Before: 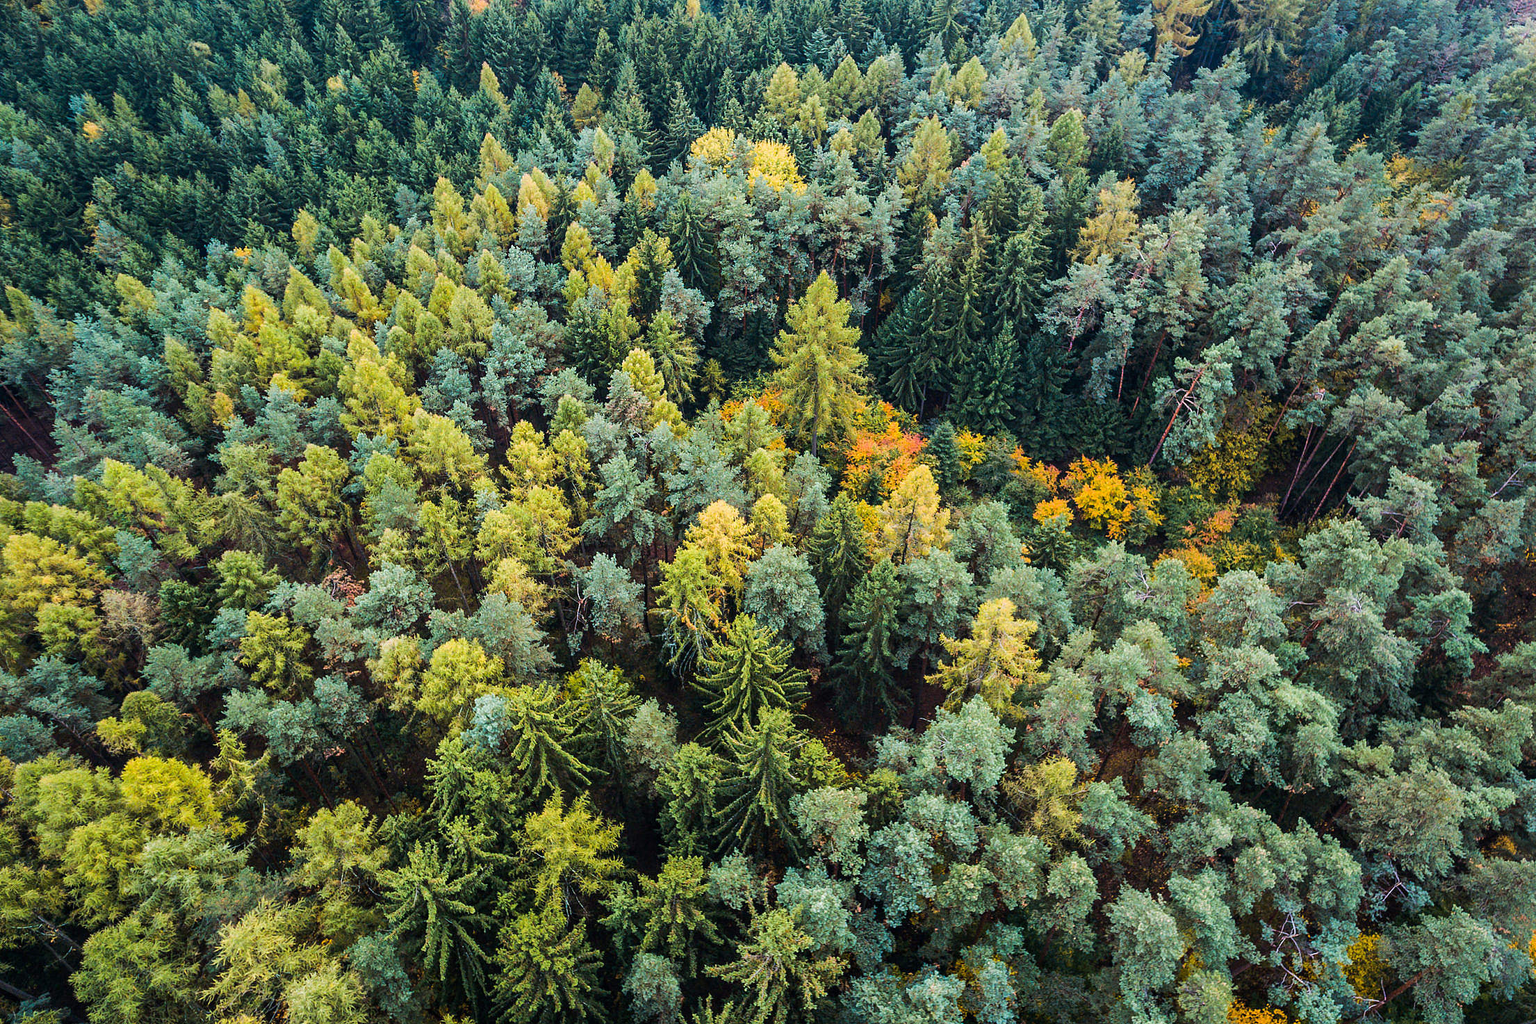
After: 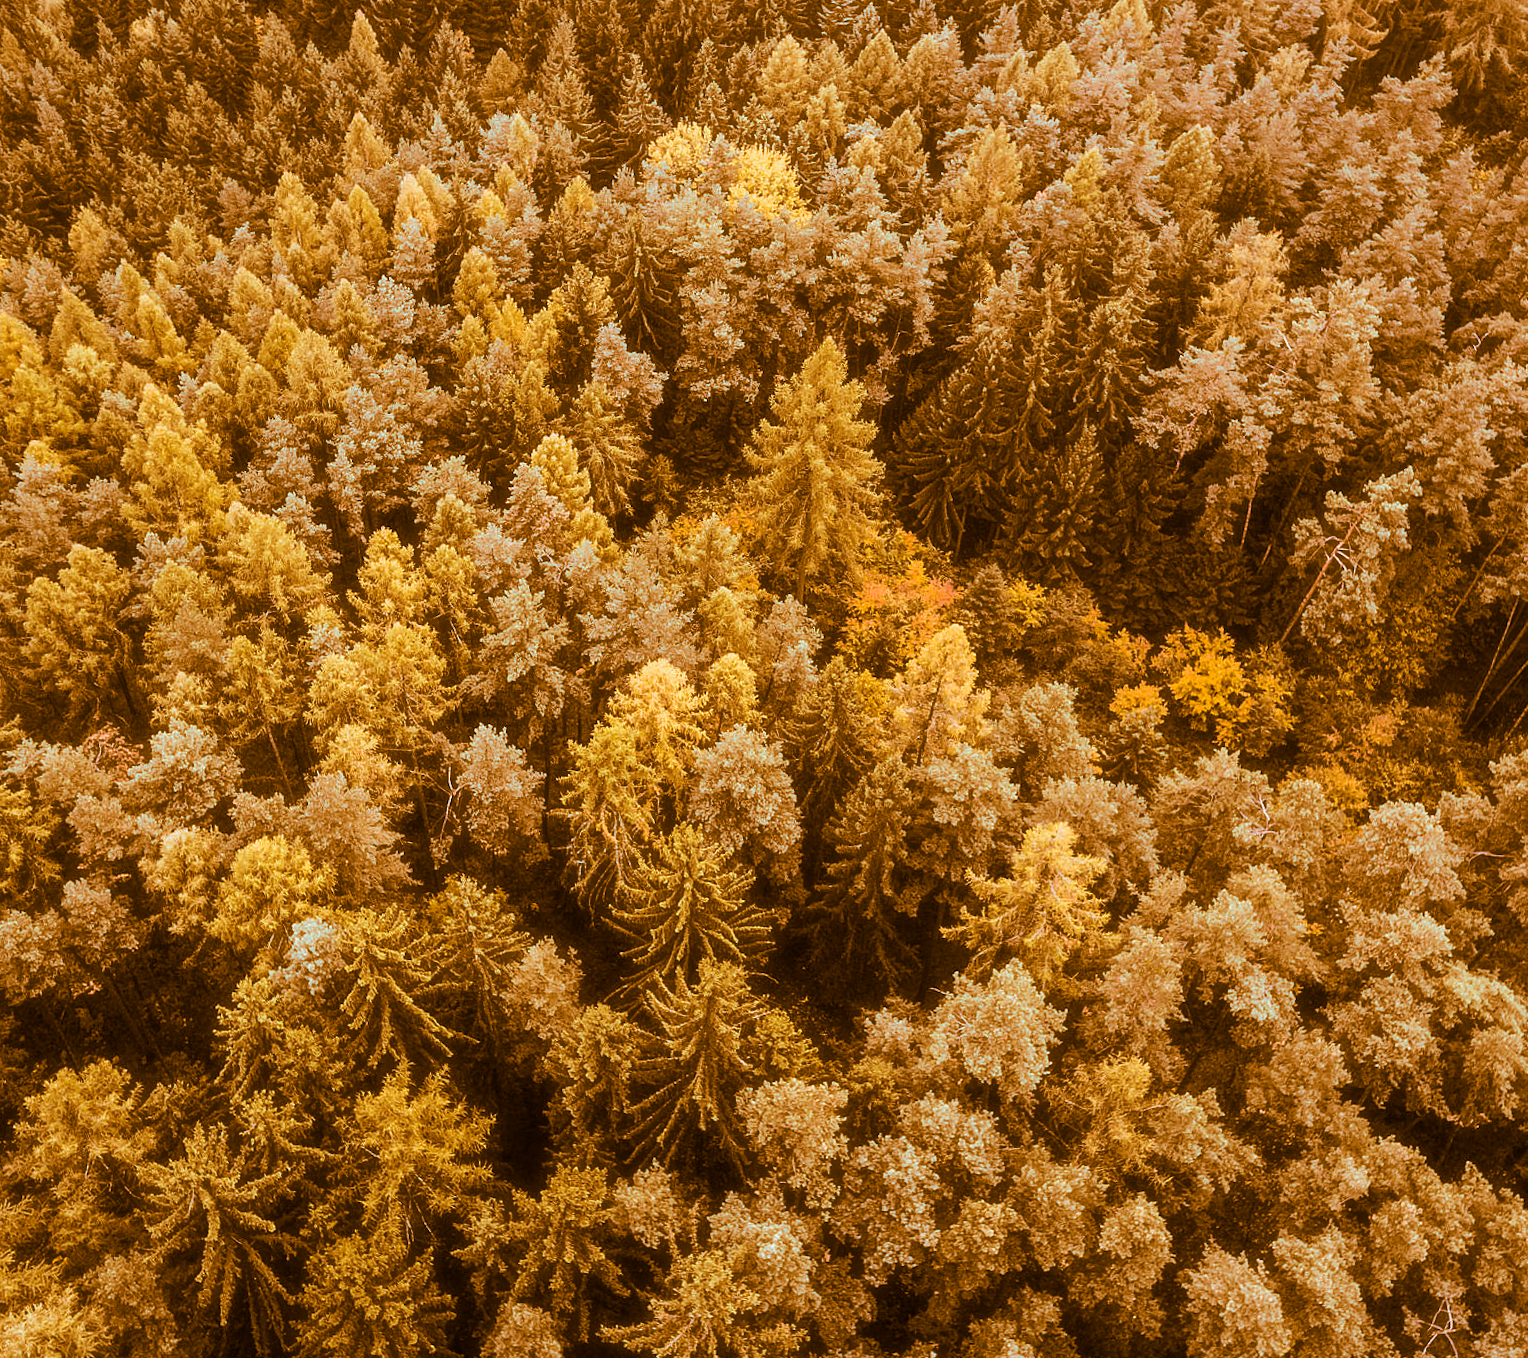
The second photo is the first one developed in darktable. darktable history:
crop and rotate: angle -3.27°, left 14.277%, top 0.028%, right 10.766%, bottom 0.028%
haze removal: strength -0.1, adaptive false
split-toning: shadows › hue 26°, shadows › saturation 0.92, highlights › hue 40°, highlights › saturation 0.92, balance -63, compress 0%
